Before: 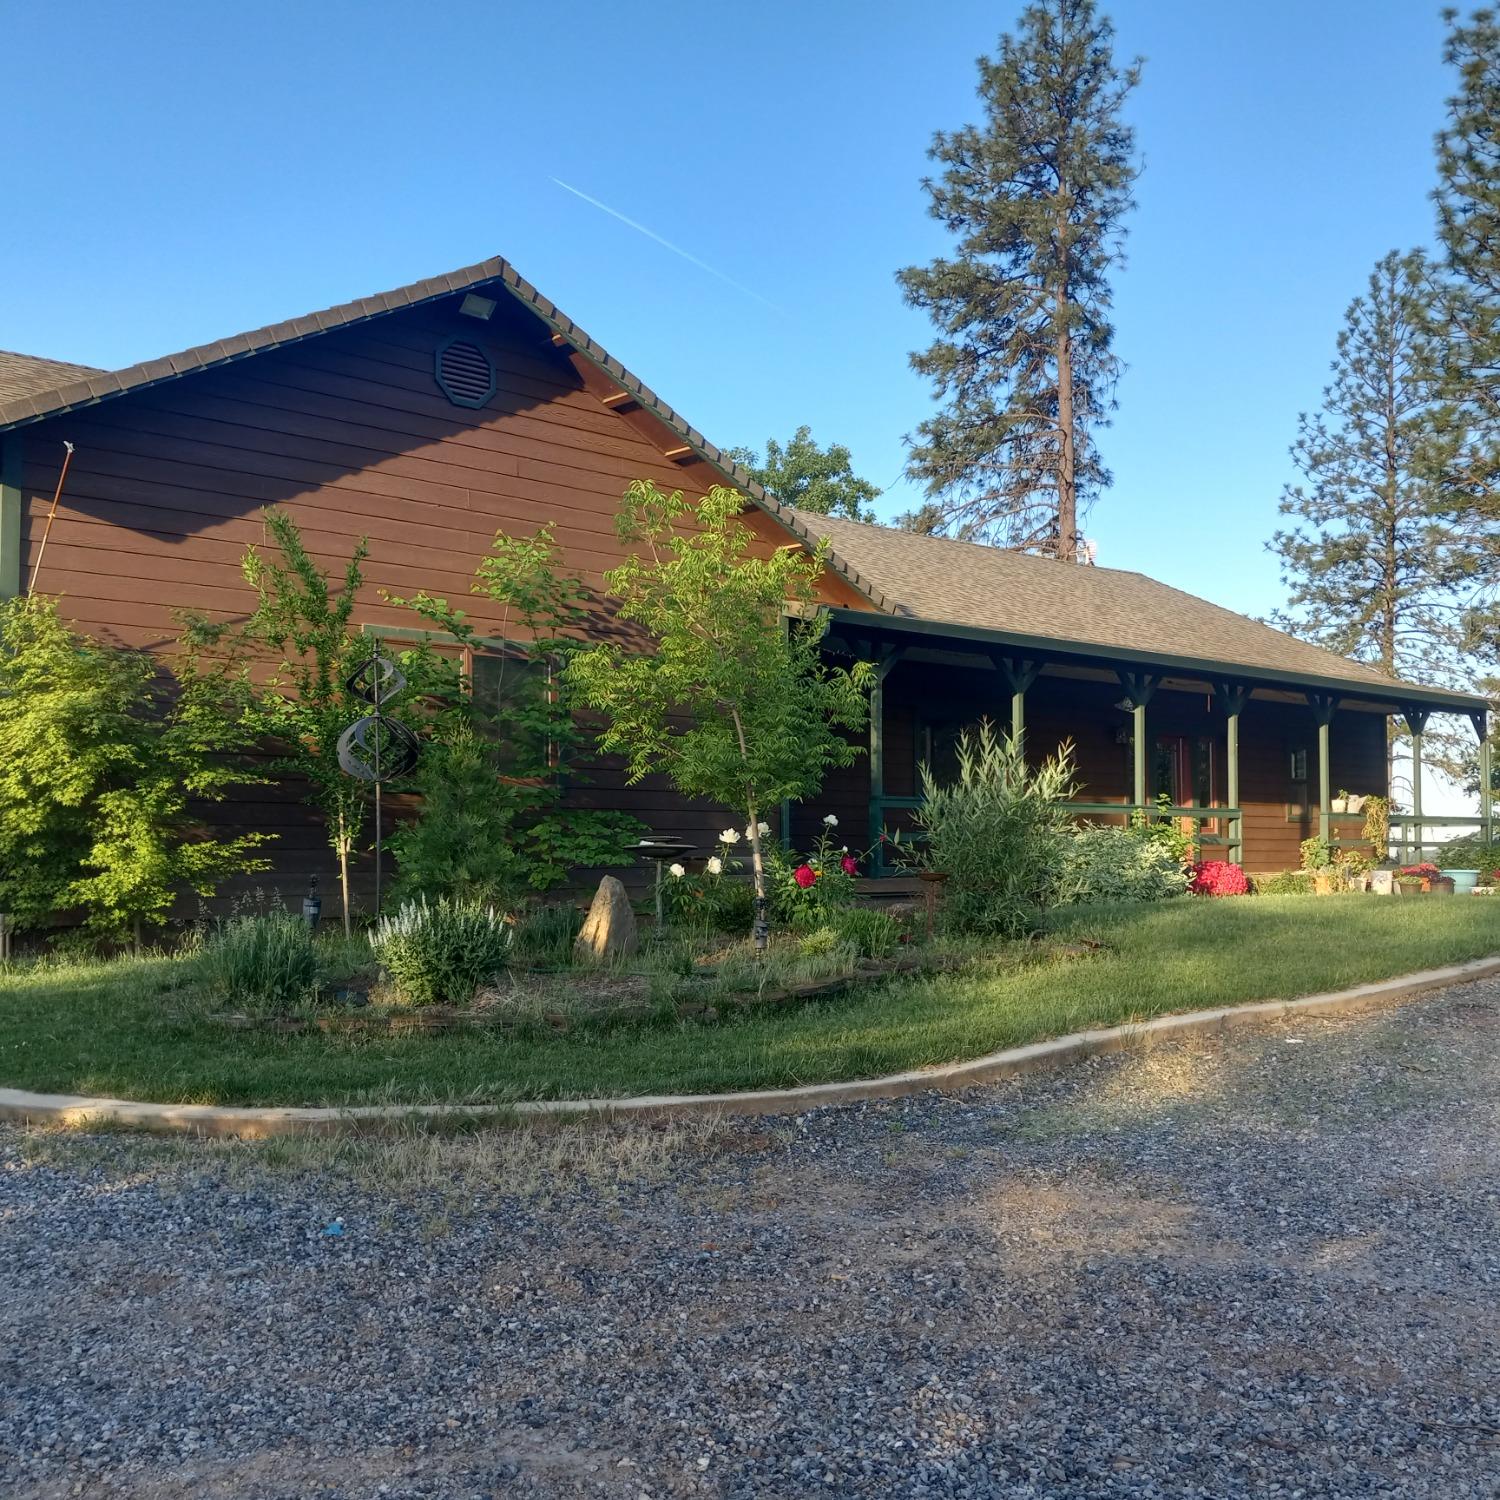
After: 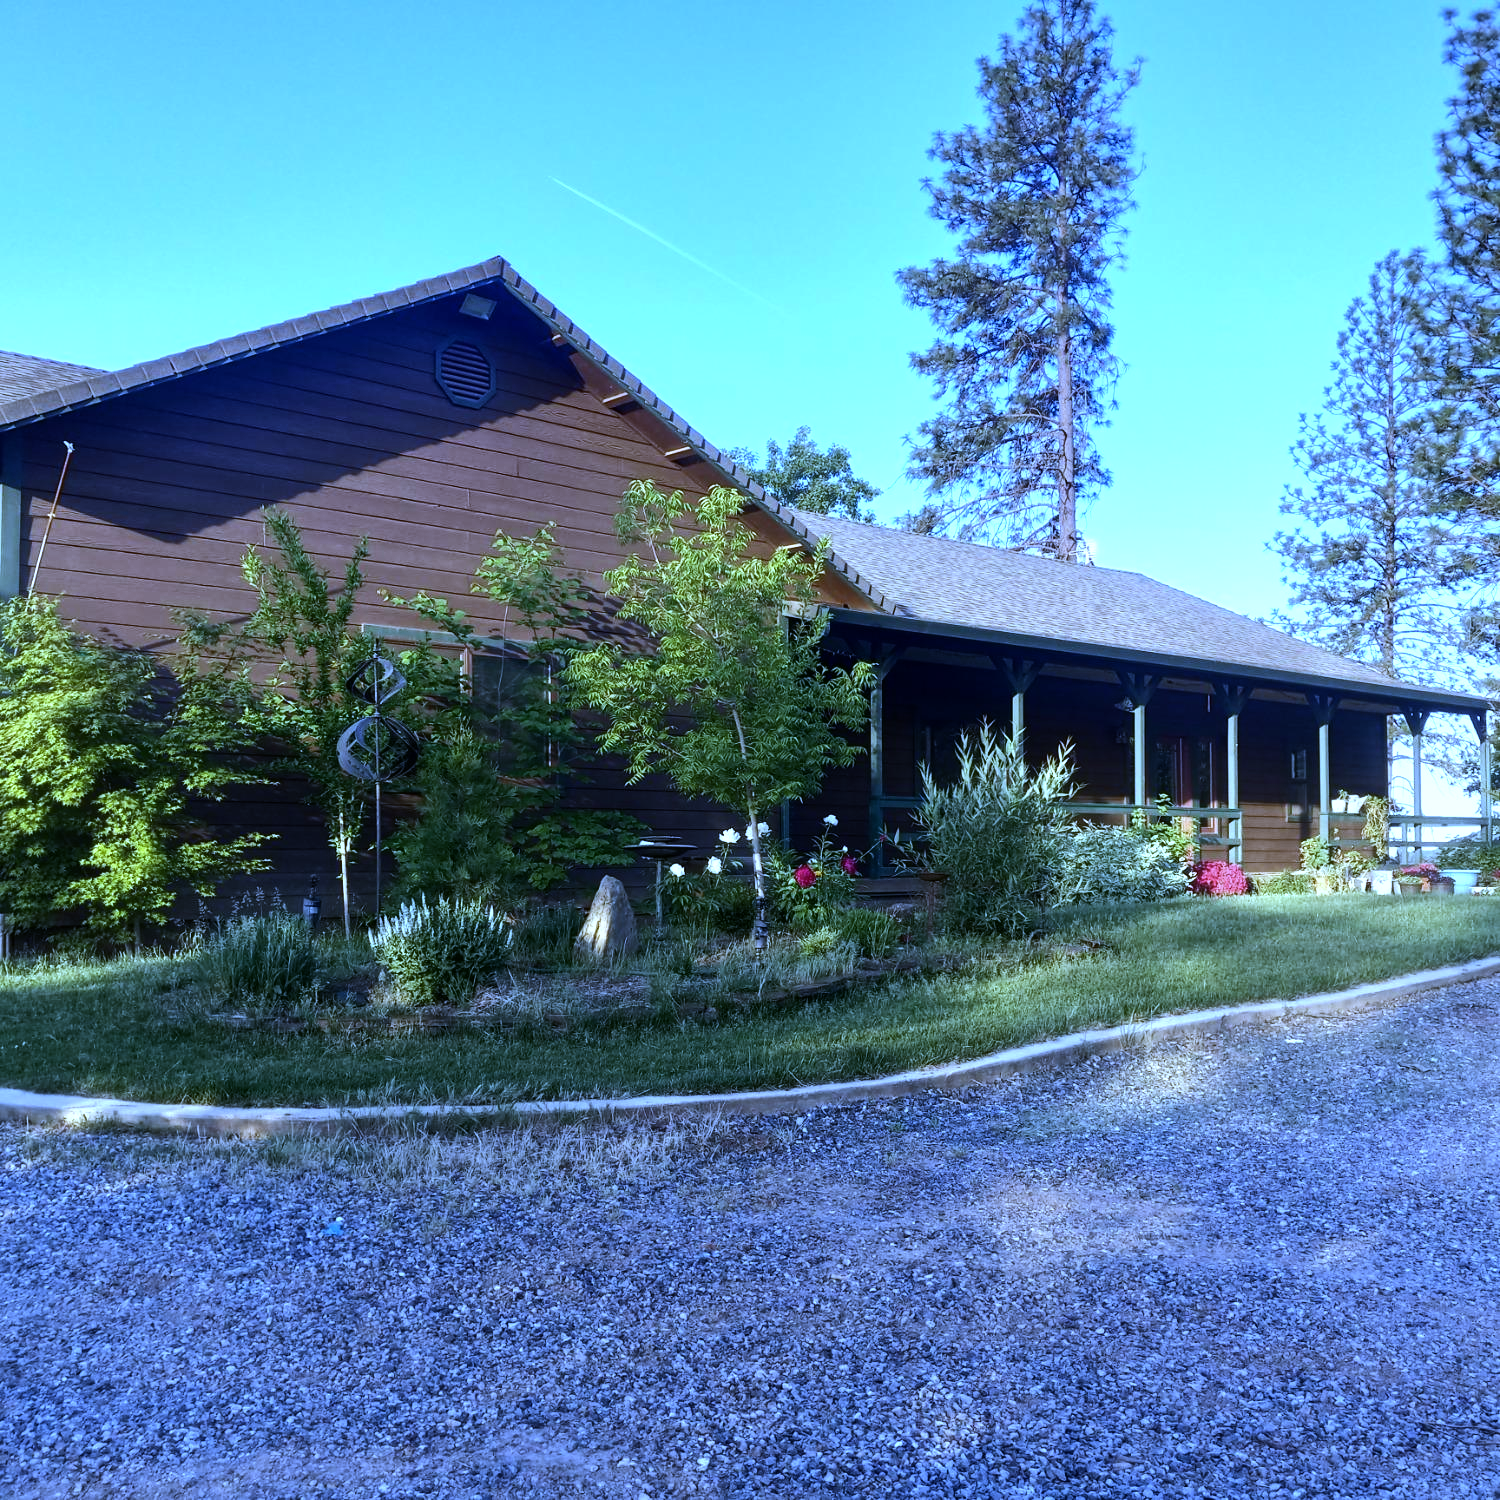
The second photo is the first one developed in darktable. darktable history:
tone equalizer: -8 EV -0.75 EV, -7 EV -0.7 EV, -6 EV -0.6 EV, -5 EV -0.4 EV, -3 EV 0.4 EV, -2 EV 0.6 EV, -1 EV 0.7 EV, +0 EV 0.75 EV, edges refinement/feathering 500, mask exposure compensation -1.57 EV, preserve details no
white balance: red 0.766, blue 1.537
